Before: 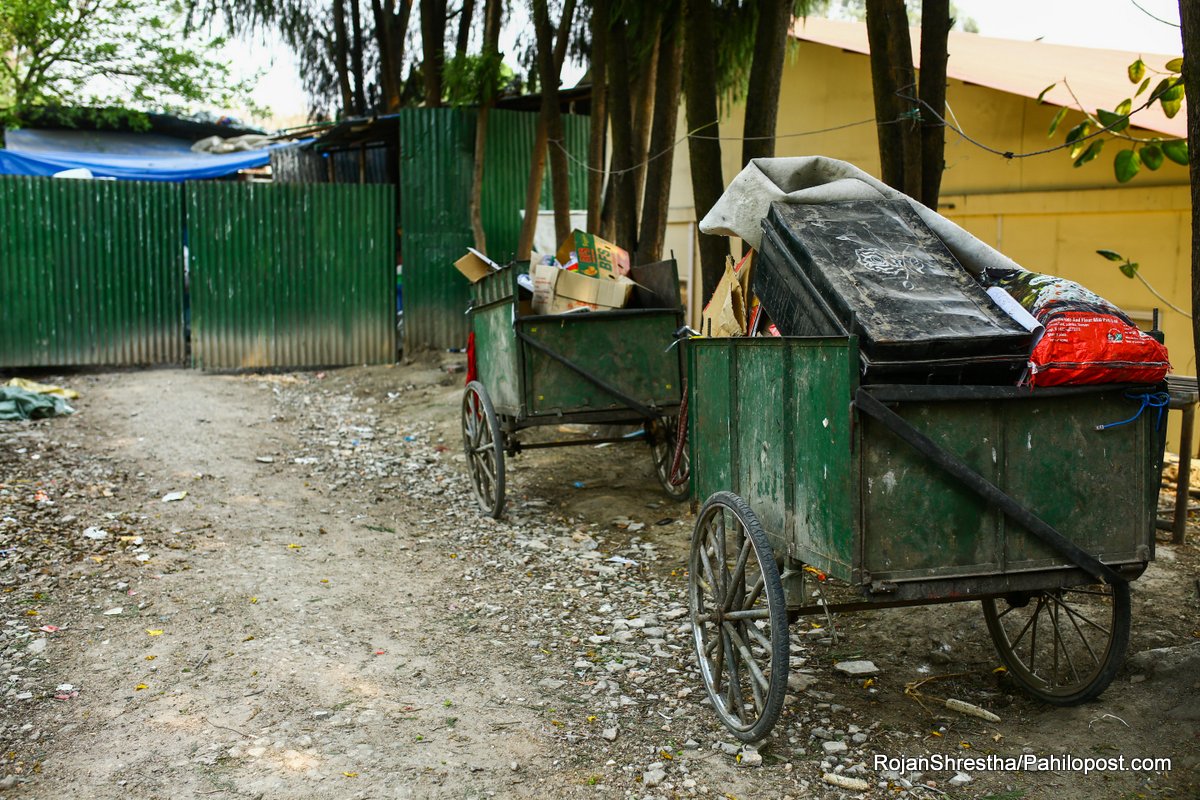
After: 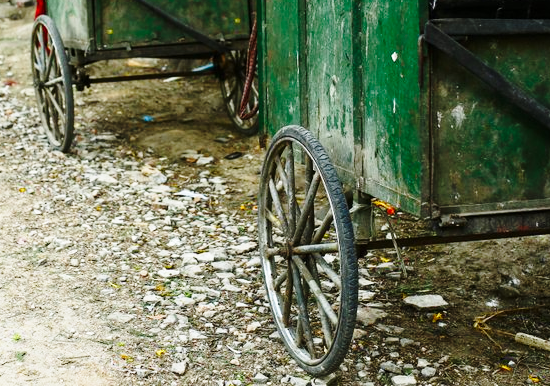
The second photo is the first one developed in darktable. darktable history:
base curve: curves: ch0 [(0, 0) (0.028, 0.03) (0.121, 0.232) (0.46, 0.748) (0.859, 0.968) (1, 1)], preserve colors none
crop: left 35.976%, top 45.819%, right 18.162%, bottom 5.807%
shadows and highlights: shadows -23.08, highlights 46.15, soften with gaussian
